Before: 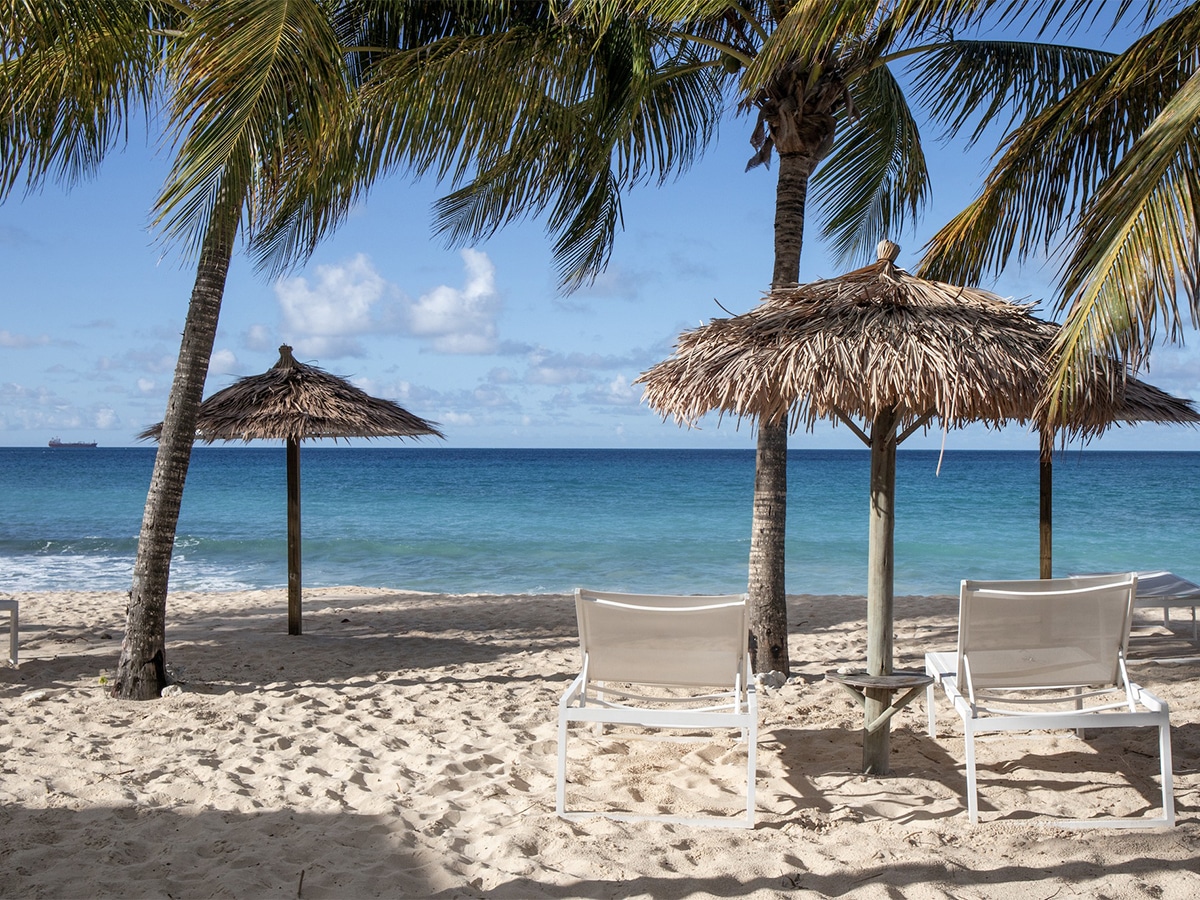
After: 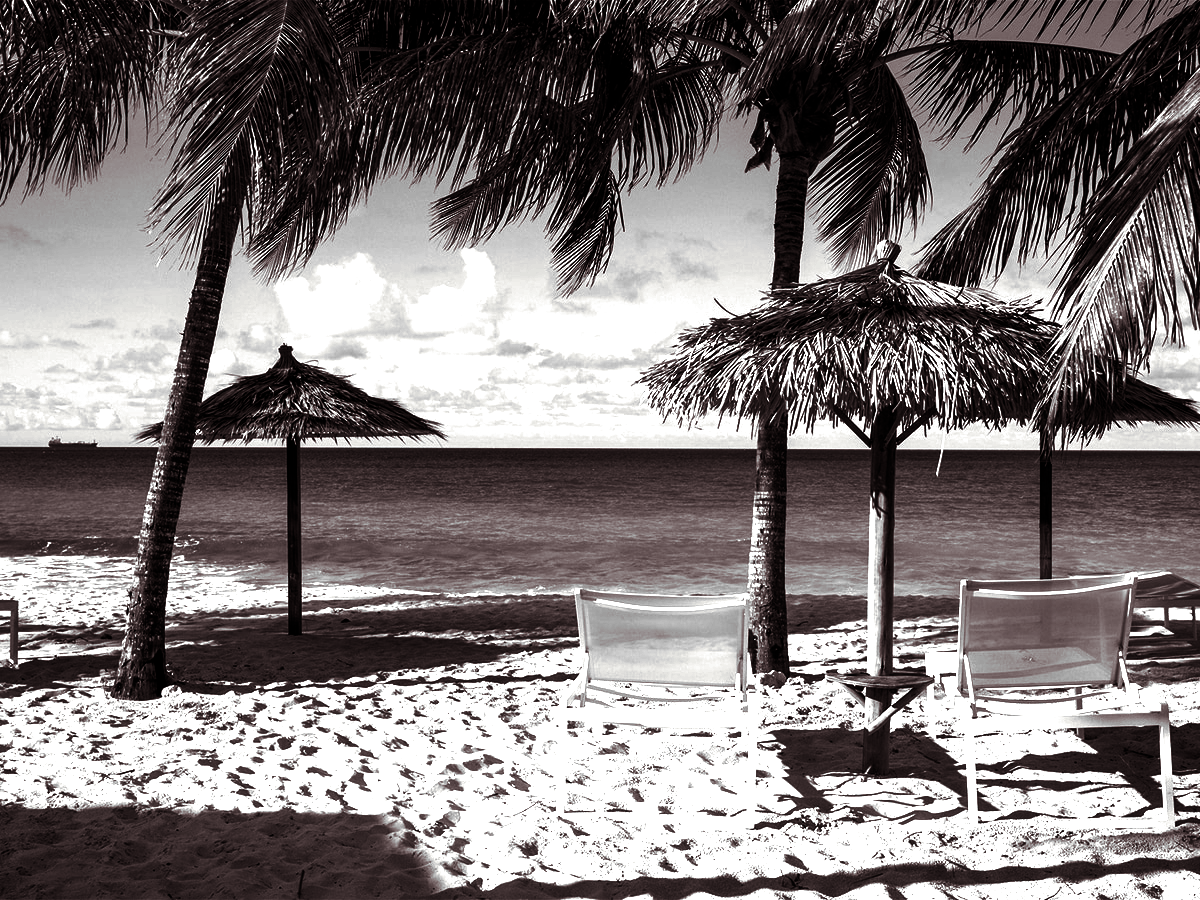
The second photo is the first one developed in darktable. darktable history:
exposure: black level correction 0, exposure 1 EV, compensate exposure bias true, compensate highlight preservation false
contrast brightness saturation: contrast 0.02, brightness -1, saturation -1
split-toning: shadows › saturation 0.24, highlights › hue 54°, highlights › saturation 0.24
